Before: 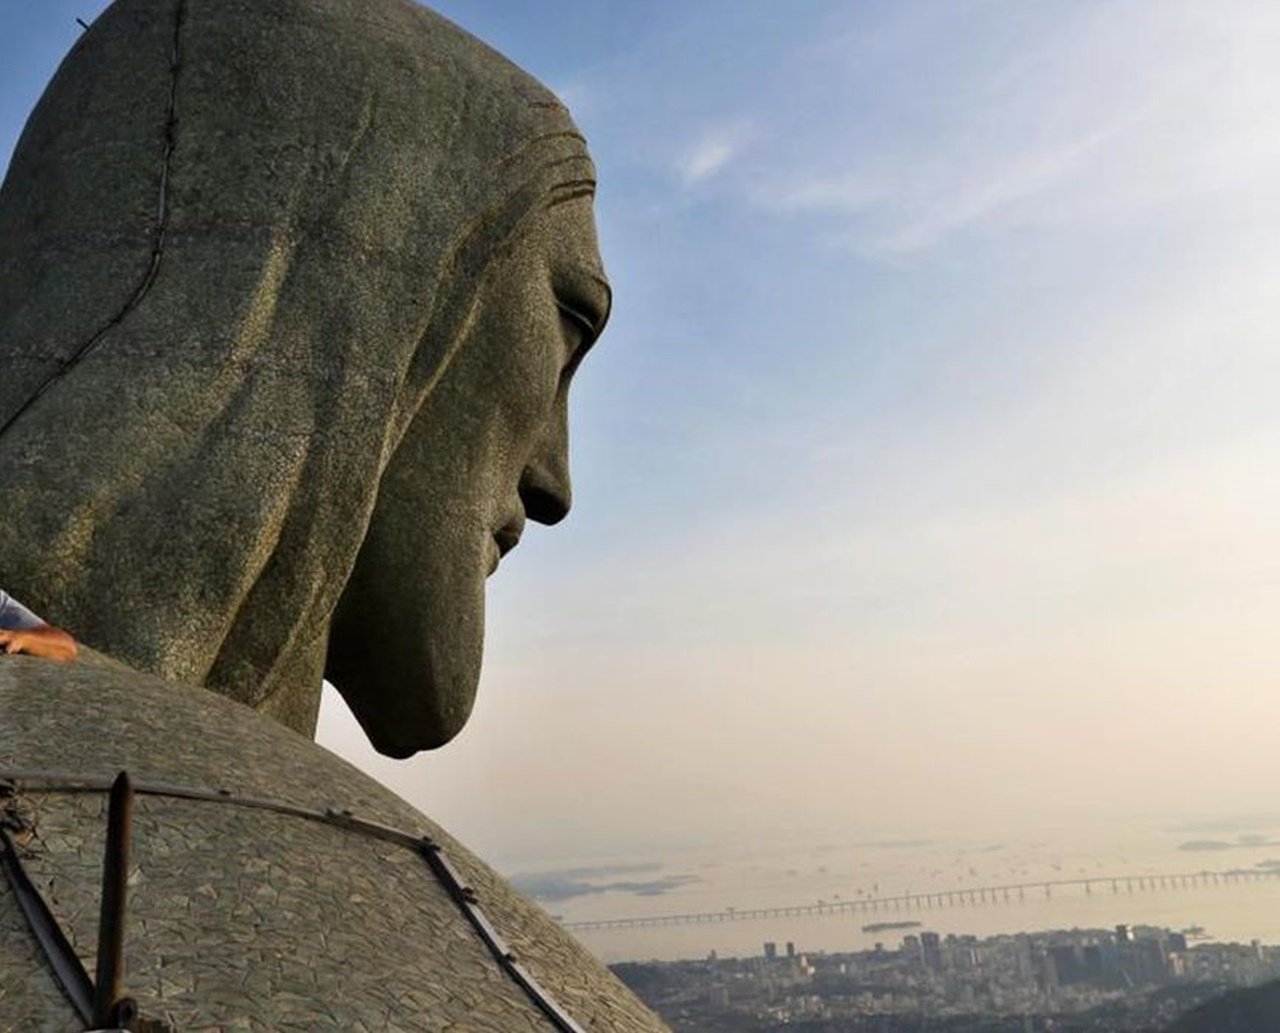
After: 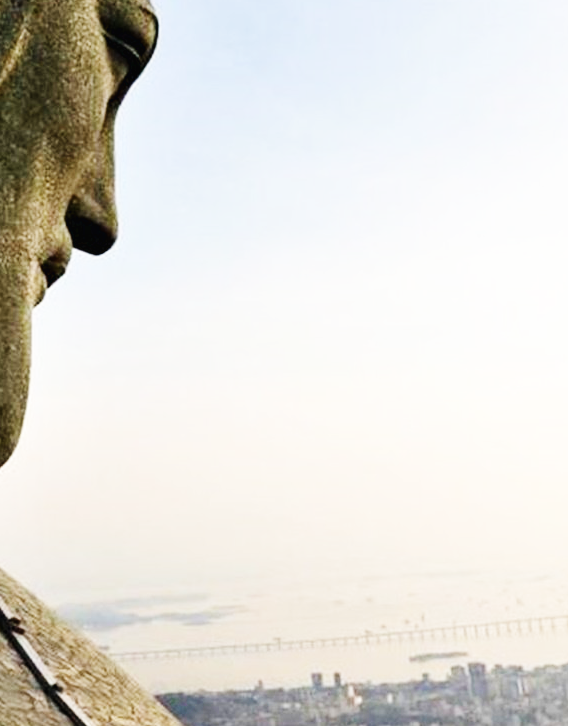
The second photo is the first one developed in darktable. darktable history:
base curve: curves: ch0 [(0, 0.003) (0.001, 0.002) (0.006, 0.004) (0.02, 0.022) (0.048, 0.086) (0.094, 0.234) (0.162, 0.431) (0.258, 0.629) (0.385, 0.8) (0.548, 0.918) (0.751, 0.988) (1, 1)], preserve colors none
crop: left 35.432%, top 26.233%, right 20.145%, bottom 3.432%
